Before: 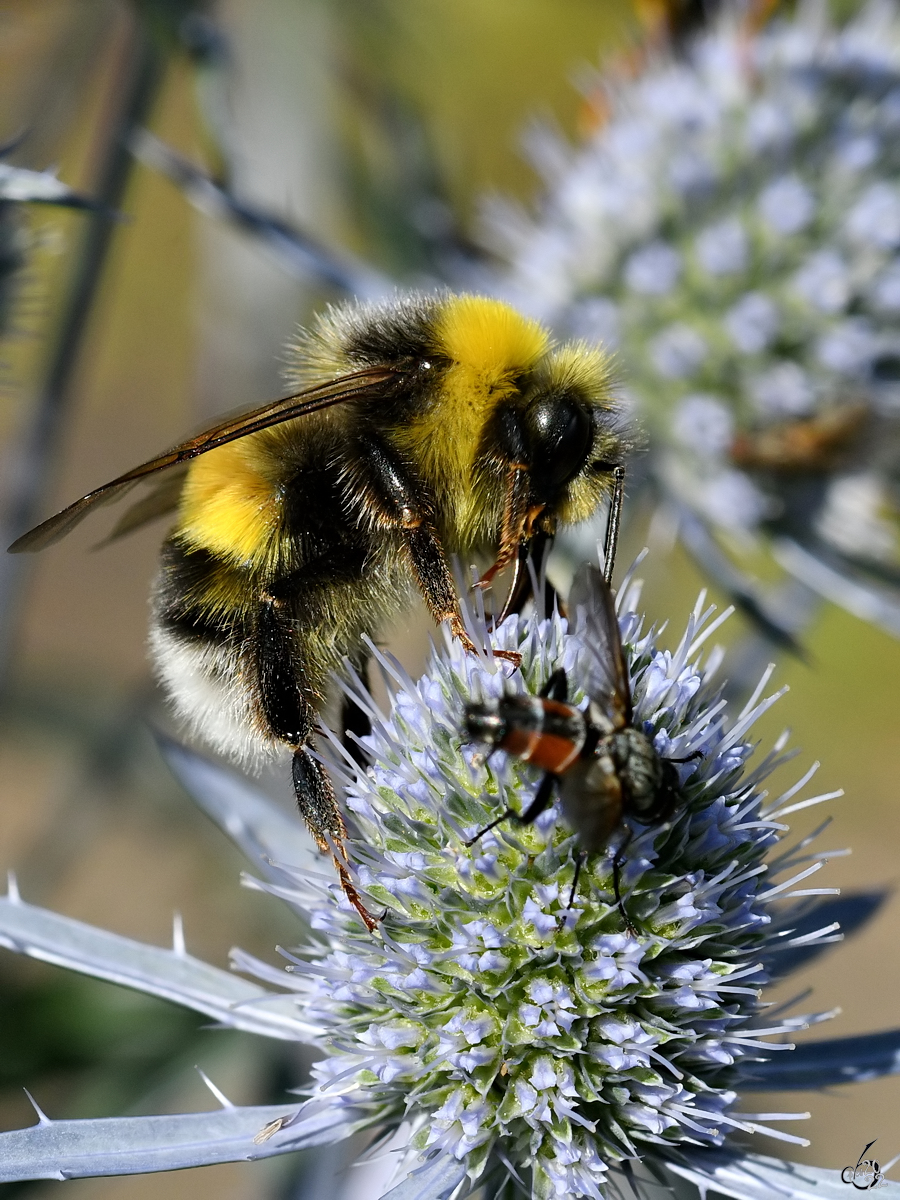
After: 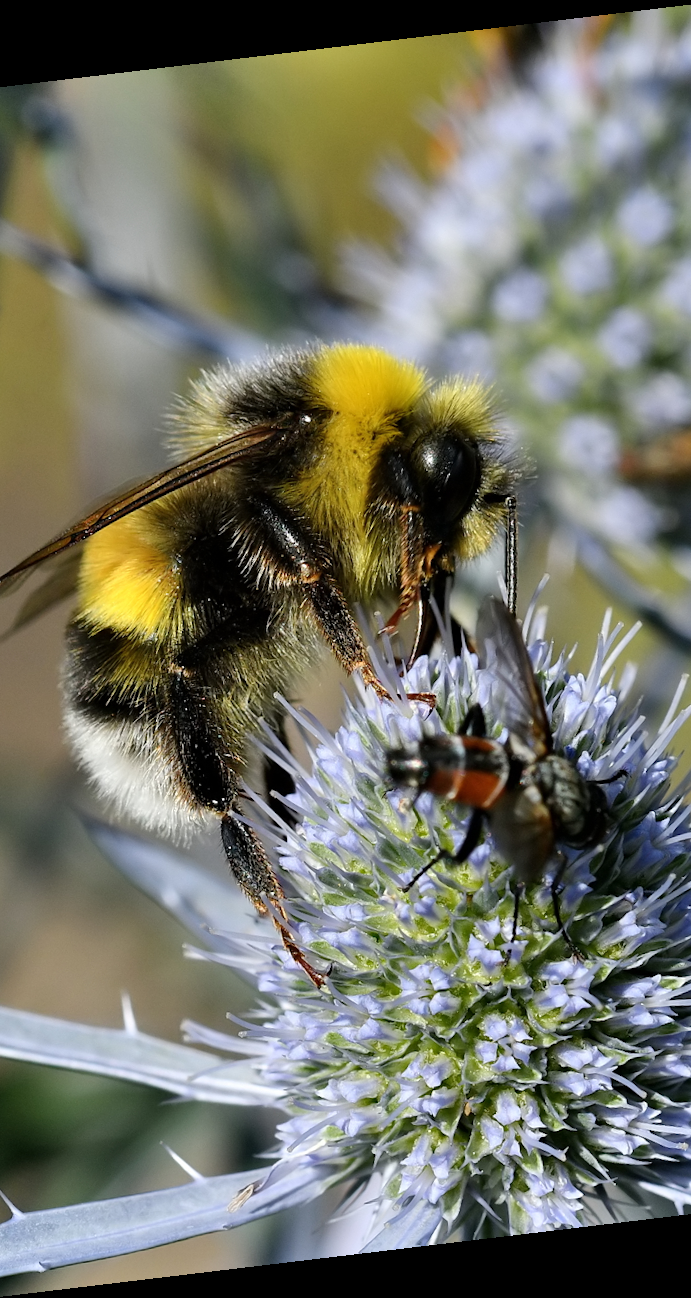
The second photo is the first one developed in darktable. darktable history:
crop and rotate: left 15.446%, right 17.836%
shadows and highlights: shadows 52.34, highlights -28.23, soften with gaussian
rotate and perspective: rotation -6.83°, automatic cropping off
